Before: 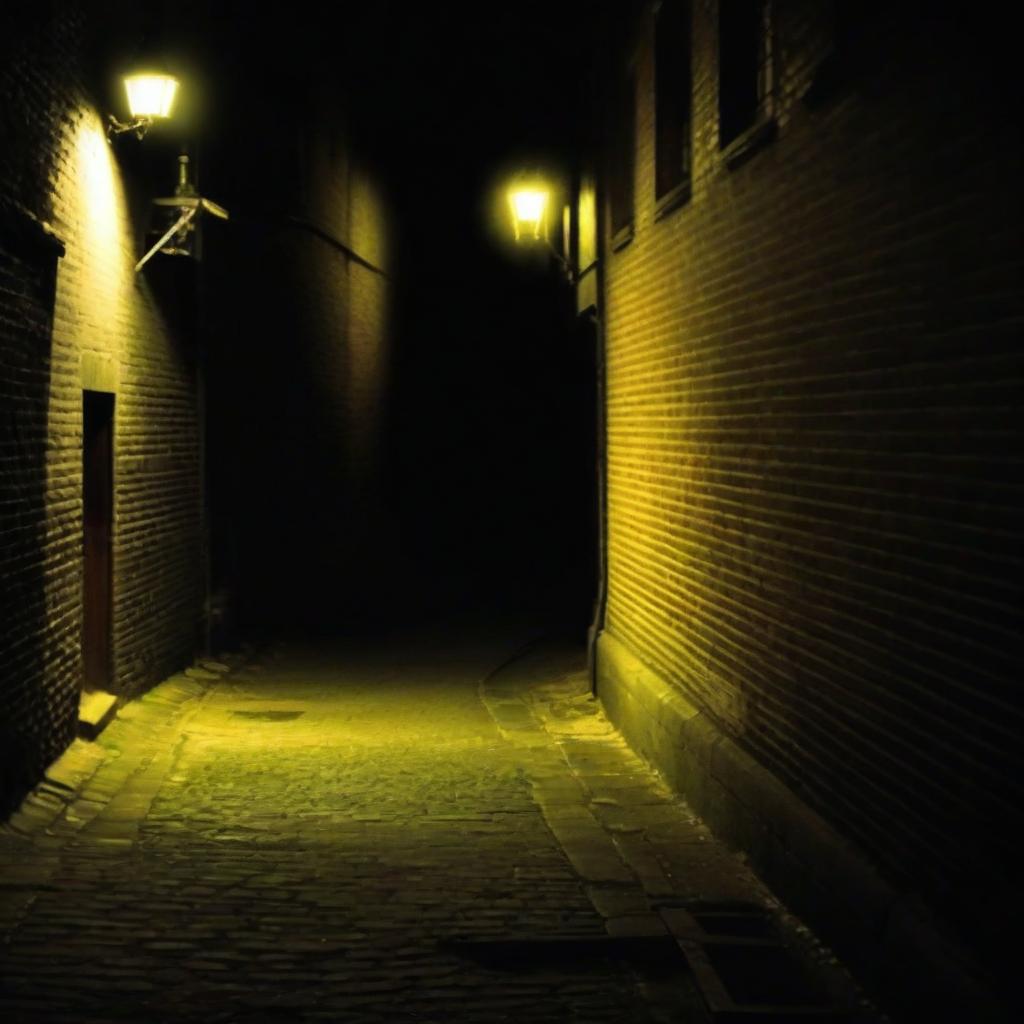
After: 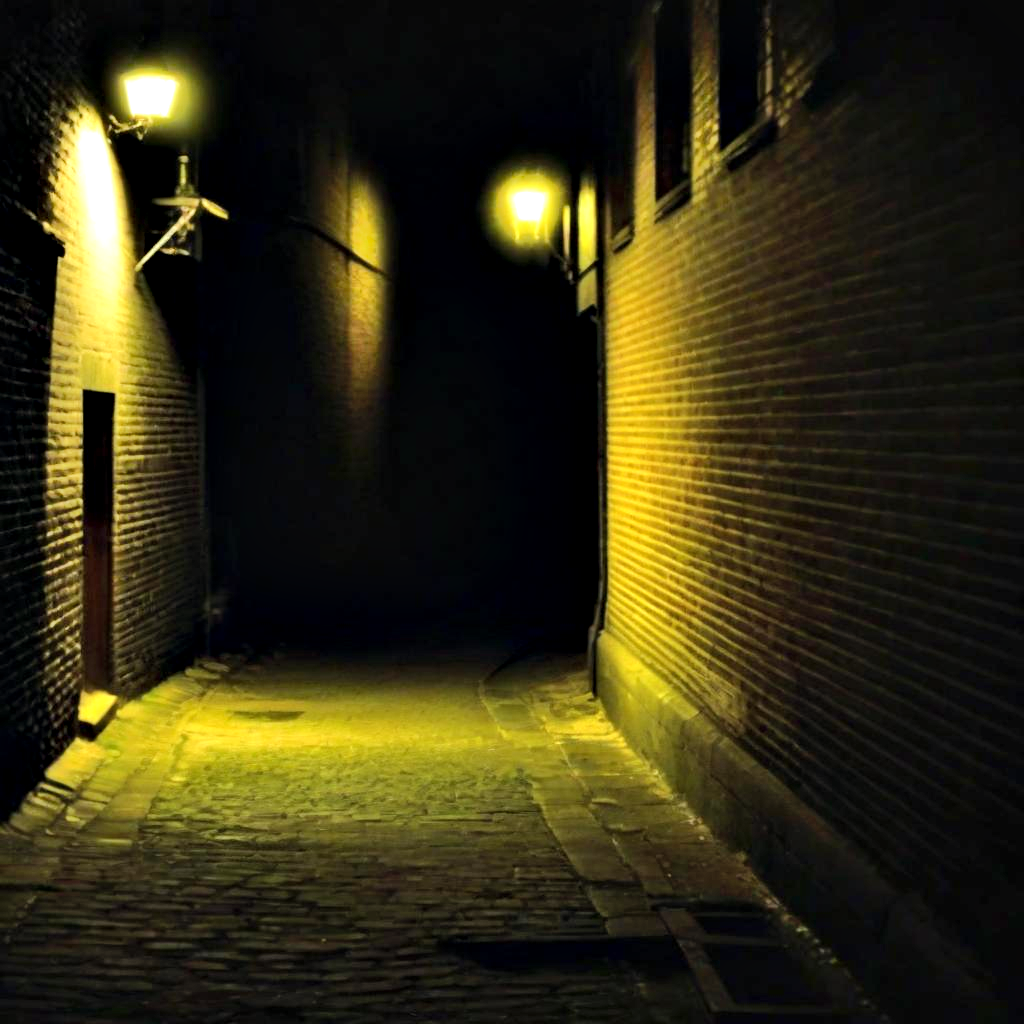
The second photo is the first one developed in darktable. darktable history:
shadows and highlights: soften with gaussian
contrast equalizer: octaves 7, y [[0.528, 0.548, 0.563, 0.562, 0.546, 0.526], [0.55 ×6], [0 ×6], [0 ×6], [0 ×6]]
